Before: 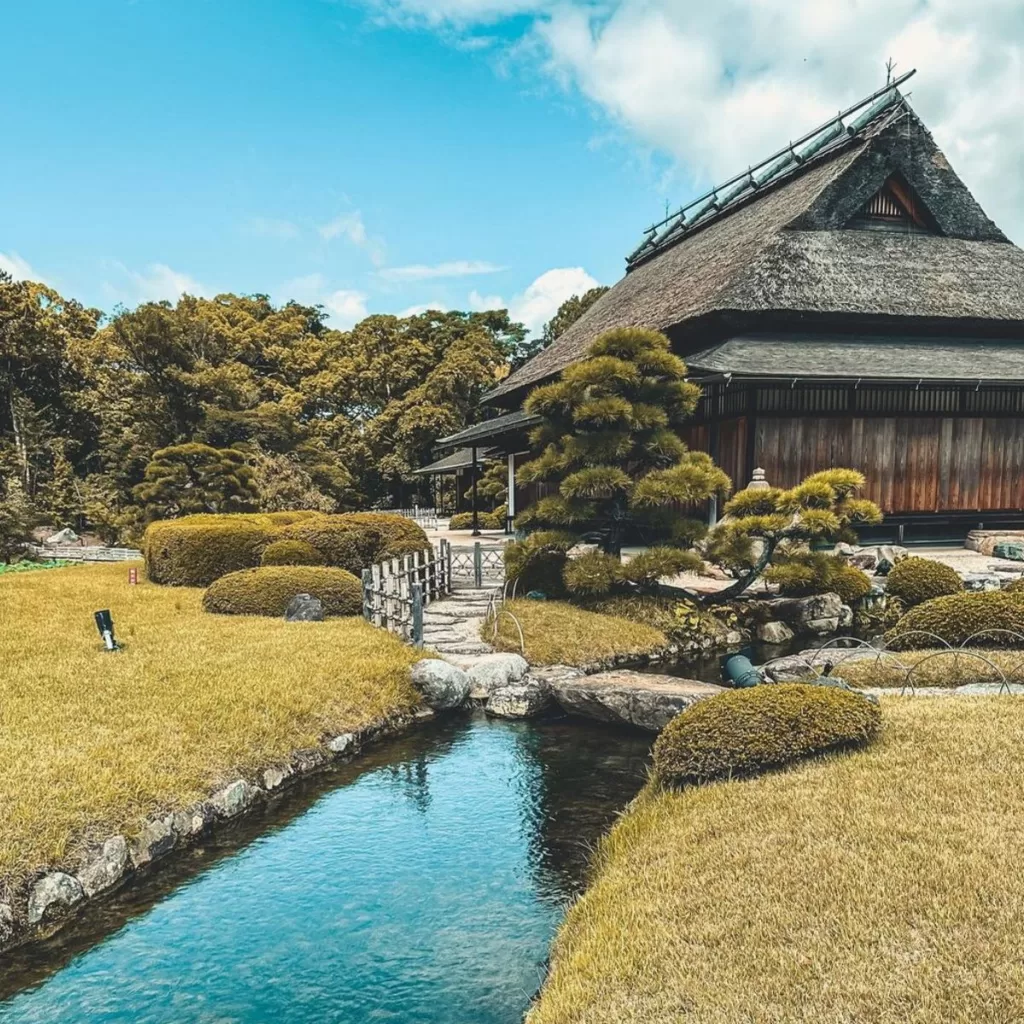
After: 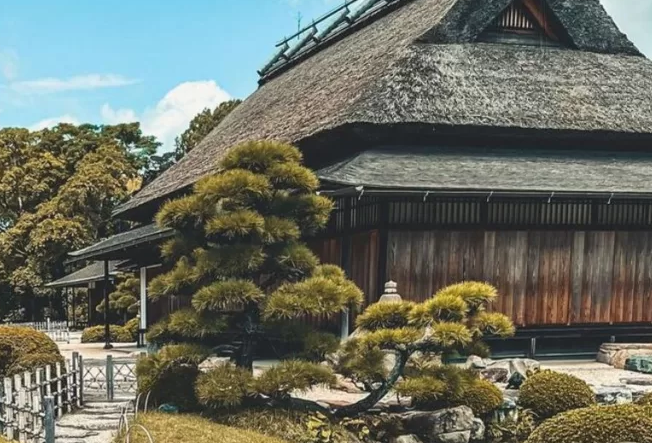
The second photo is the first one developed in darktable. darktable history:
crop: left 36.005%, top 18.293%, right 0.31%, bottom 38.444%
tone equalizer: on, module defaults
